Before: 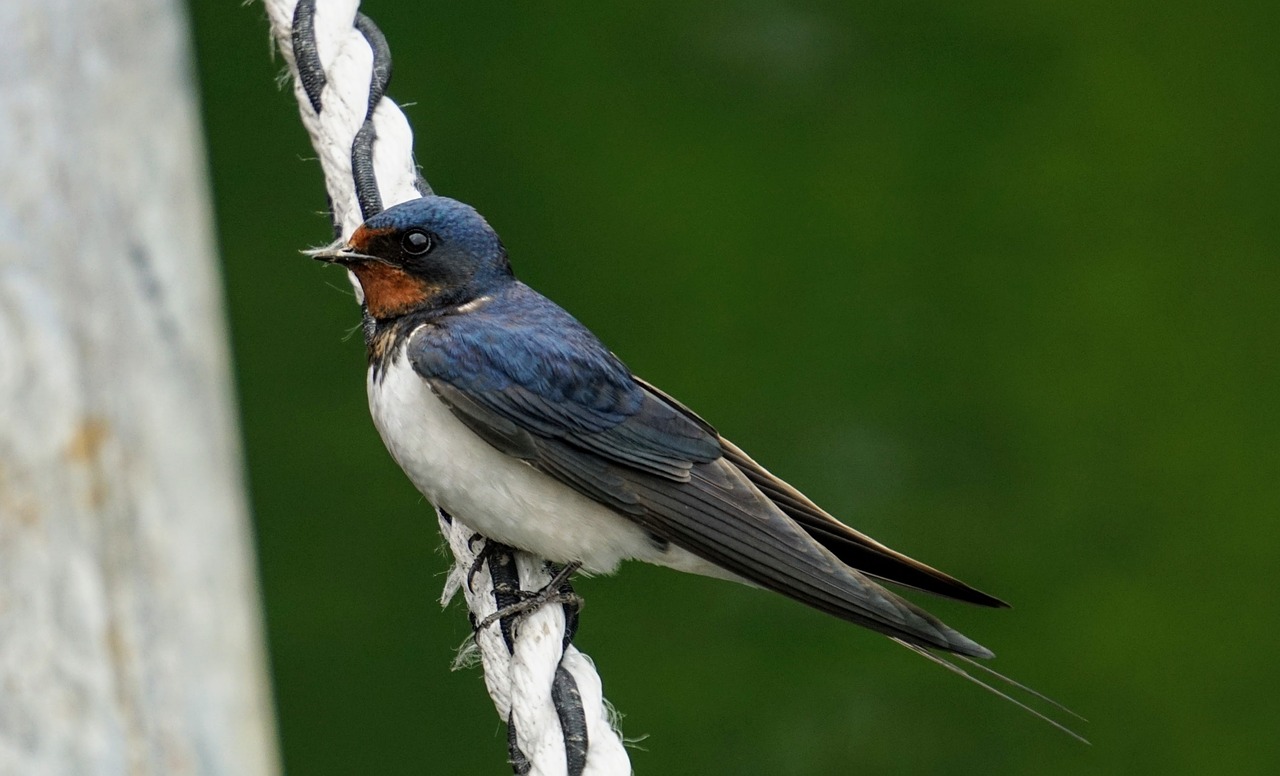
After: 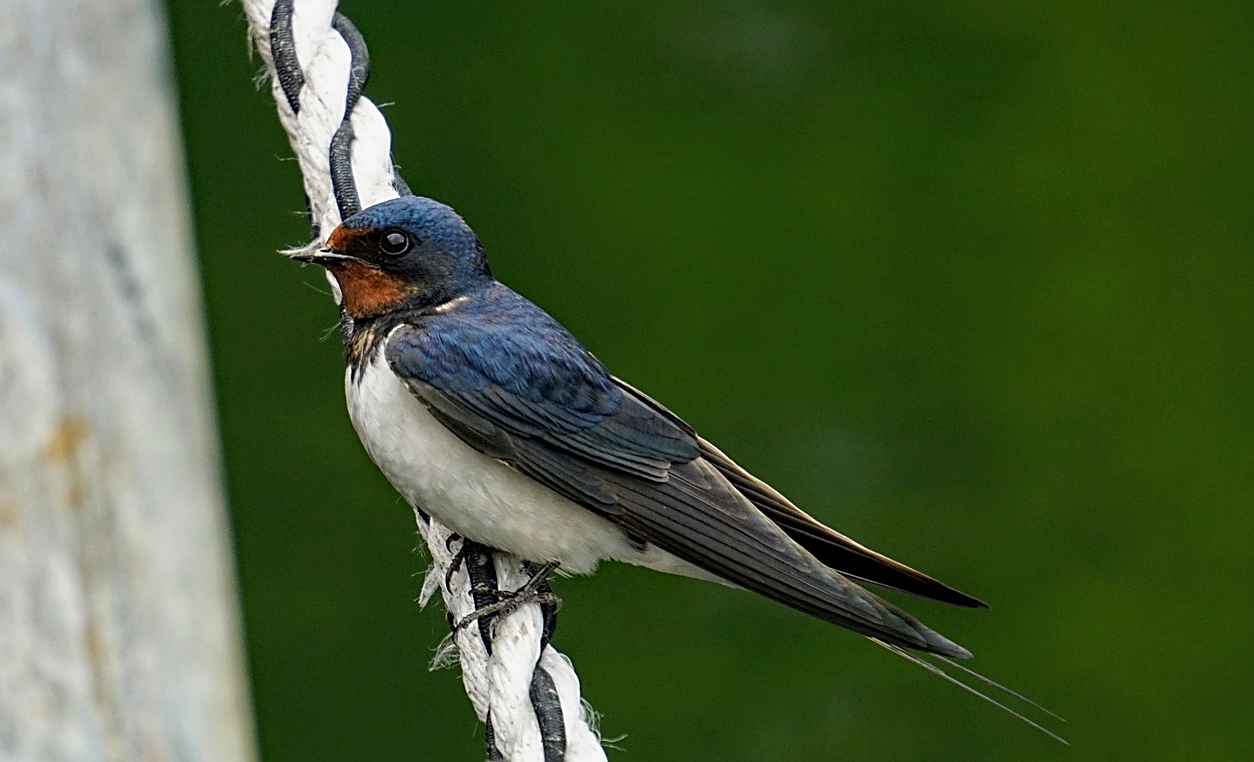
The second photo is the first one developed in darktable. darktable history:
sharpen: on, module defaults
crop: left 1.736%, right 0.283%, bottom 1.731%
haze removal: adaptive false
